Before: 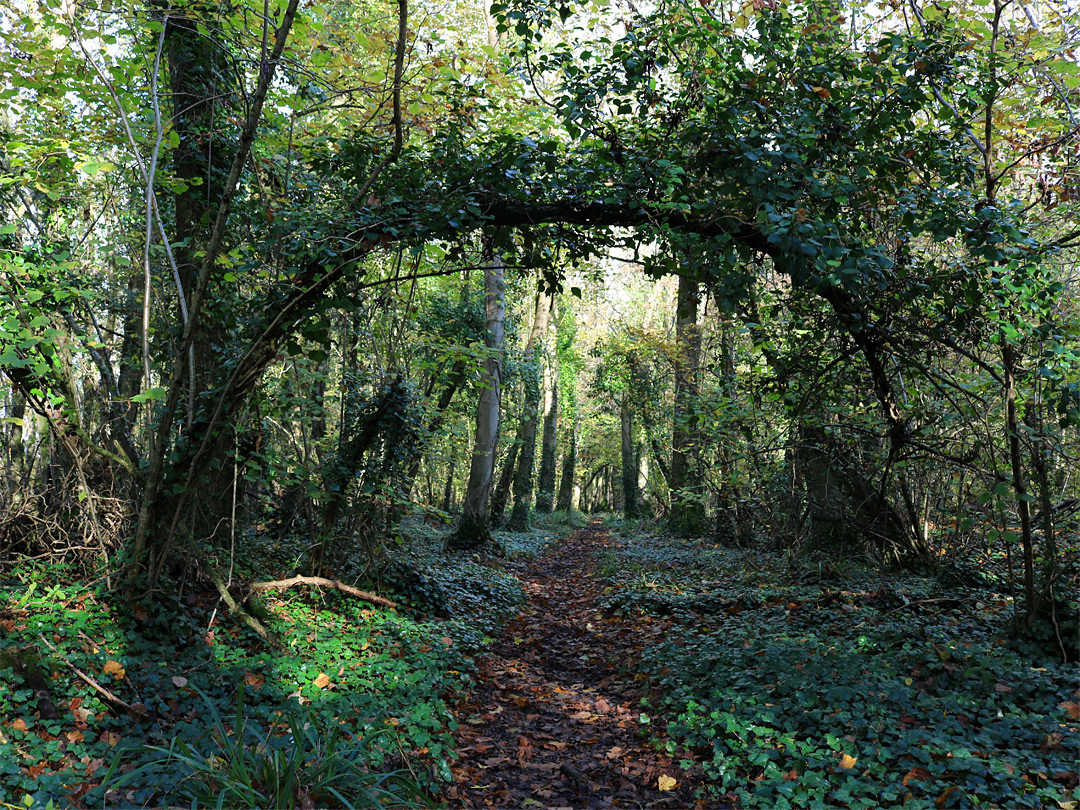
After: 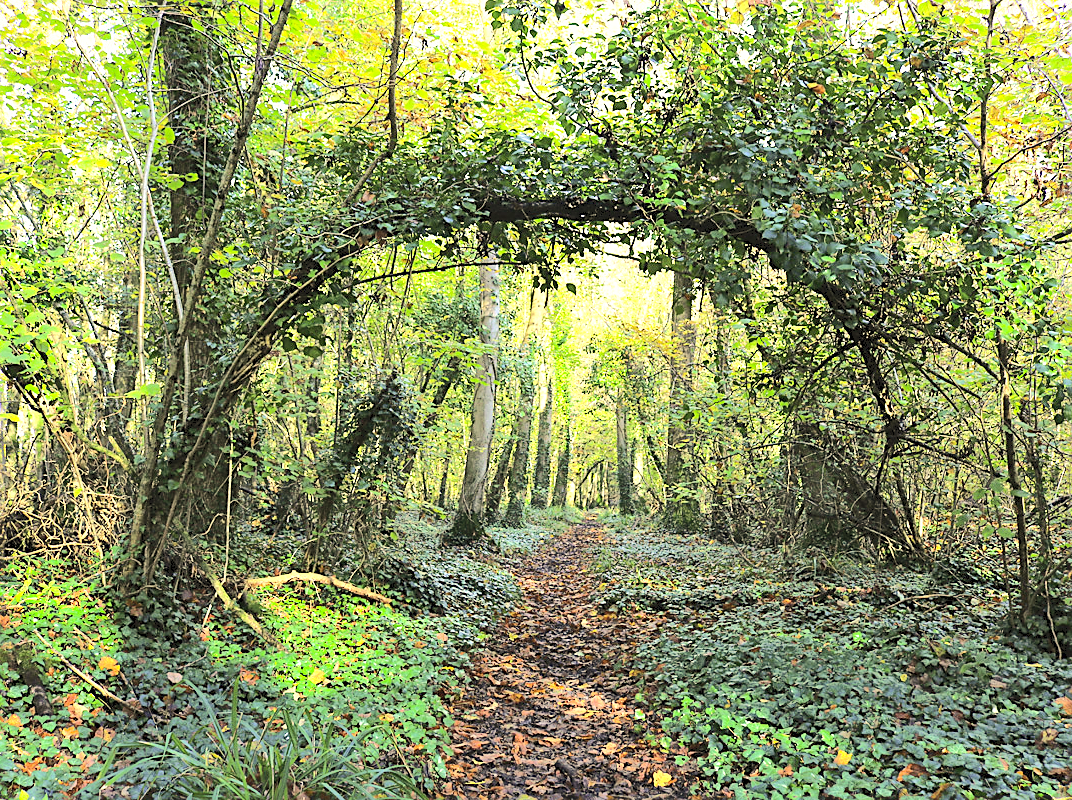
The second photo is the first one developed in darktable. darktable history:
sharpen: on, module defaults
color correction: highlights a* 2.46, highlights b* 22.72
crop: left 0.473%, top 0.608%, right 0.182%, bottom 0.507%
exposure: black level correction 0, exposure 1.2 EV, compensate highlight preservation false
tone curve: curves: ch0 [(0, 0) (0.003, 0.062) (0.011, 0.07) (0.025, 0.083) (0.044, 0.094) (0.069, 0.105) (0.1, 0.117) (0.136, 0.136) (0.177, 0.164) (0.224, 0.201) (0.277, 0.256) (0.335, 0.335) (0.399, 0.424) (0.468, 0.529) (0.543, 0.641) (0.623, 0.725) (0.709, 0.787) (0.801, 0.849) (0.898, 0.917) (1, 1)], color space Lab, independent channels, preserve colors none
tone equalizer: edges refinement/feathering 500, mask exposure compensation -1.57 EV, preserve details no
contrast brightness saturation: brightness 0.283
